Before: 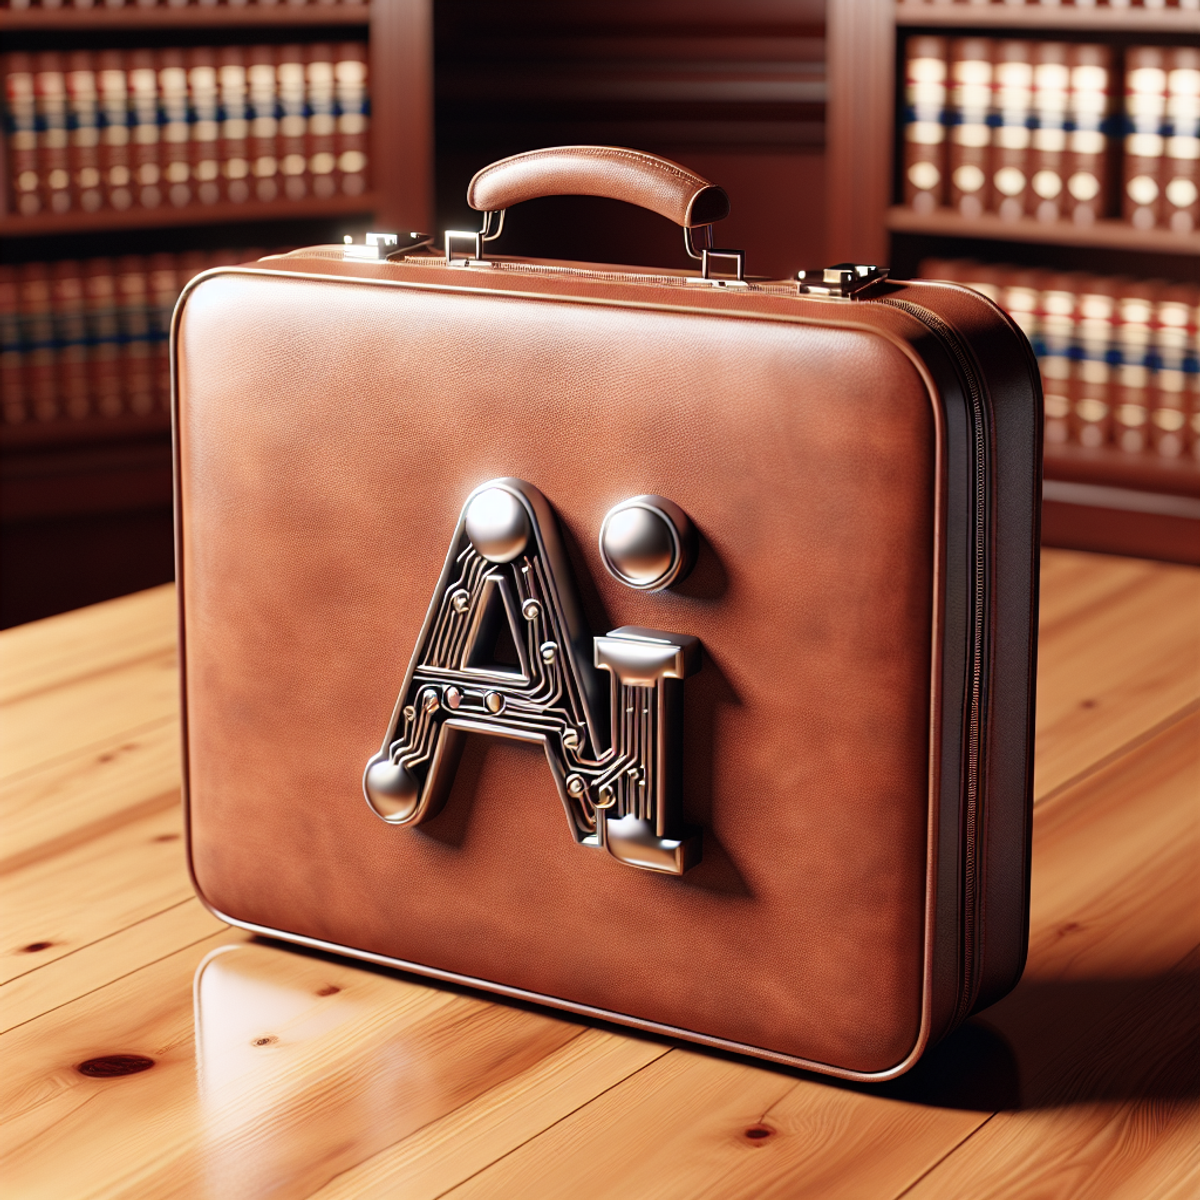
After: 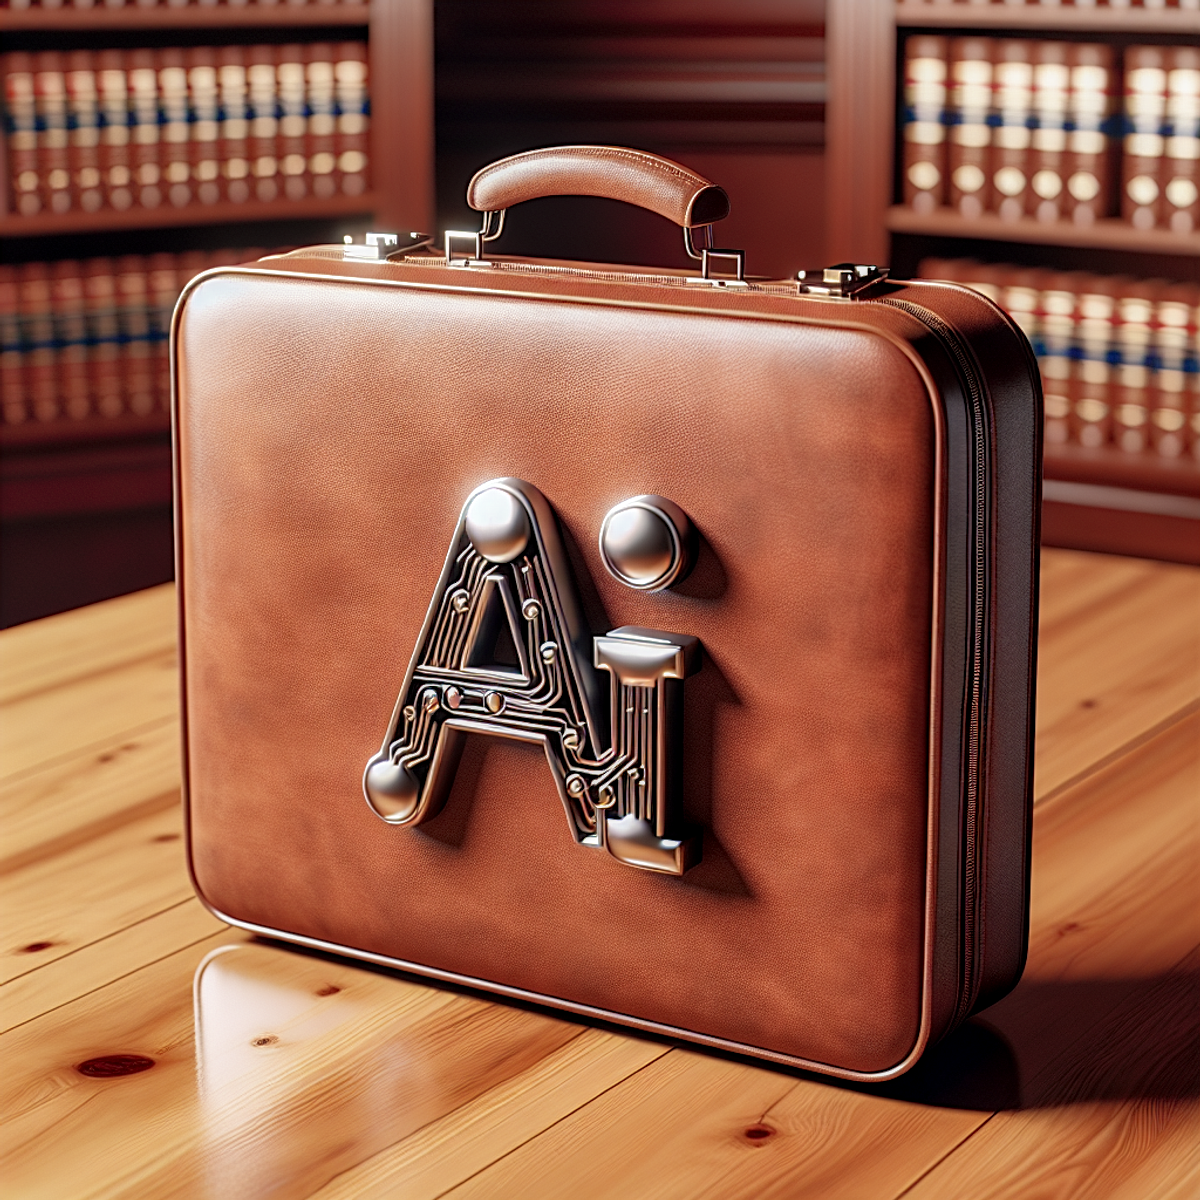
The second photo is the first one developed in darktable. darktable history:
shadows and highlights: shadows color adjustment 98%, highlights color adjustment 58.81%
sharpen: radius 2.487, amount 0.329
exposure: exposure -0.05 EV, compensate highlight preservation false
local contrast: on, module defaults
